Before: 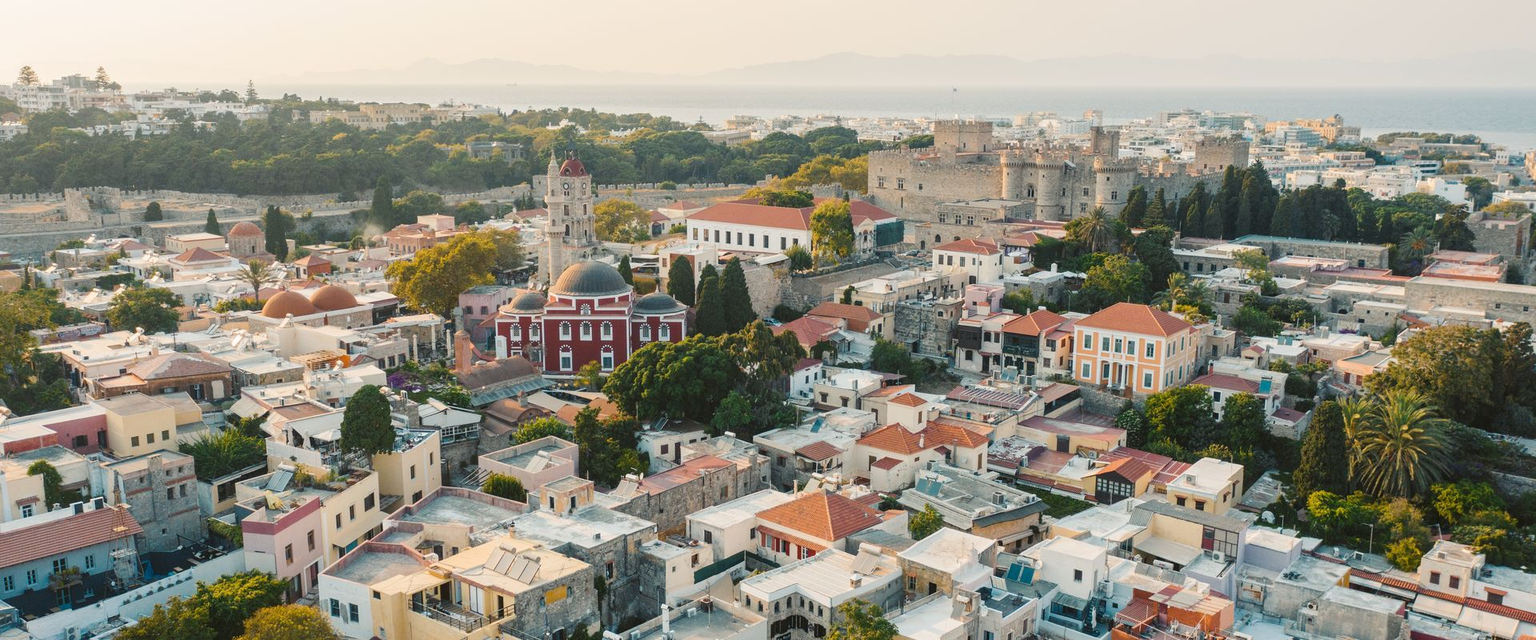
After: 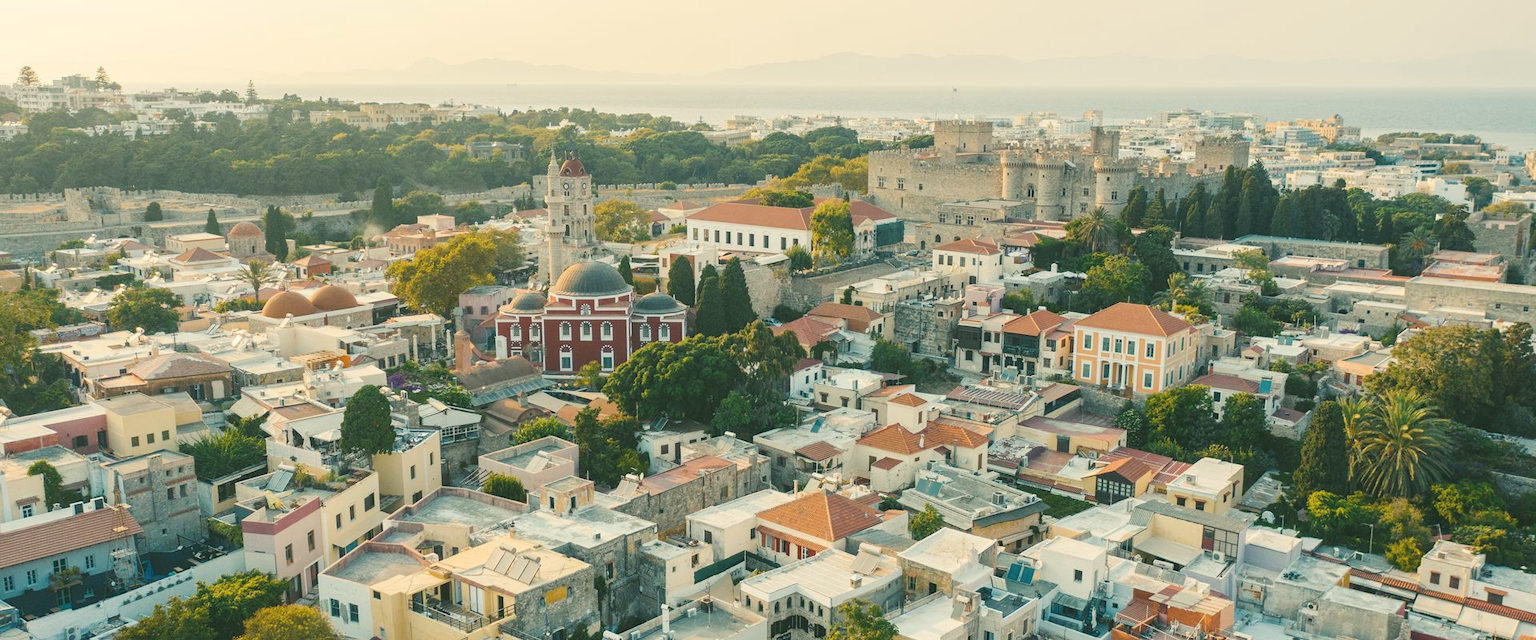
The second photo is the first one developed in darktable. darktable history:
color balance: lift [1.007, 1, 1, 1], gamma [1.097, 1, 1, 1]
color correction: highlights a* -0.482, highlights b* 9.48, shadows a* -9.48, shadows b* 0.803
